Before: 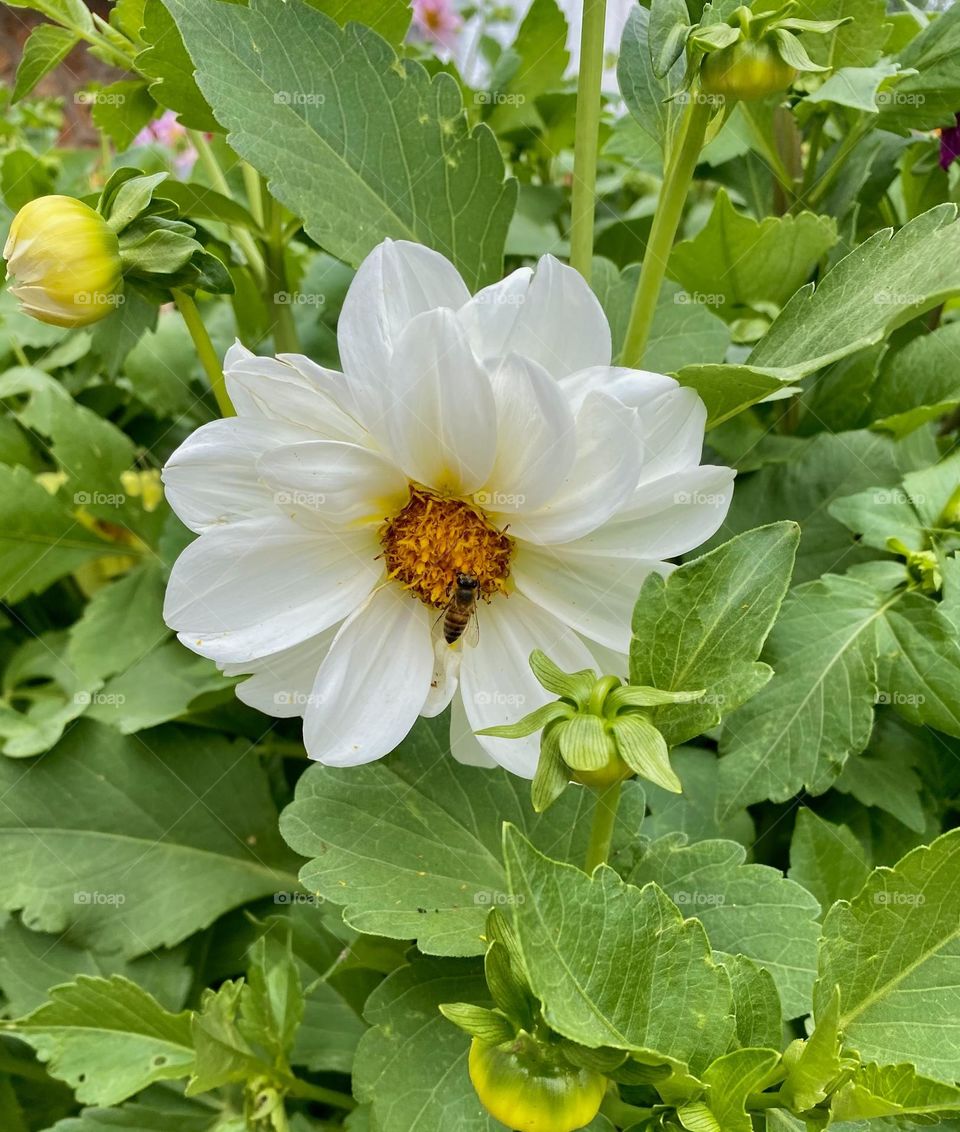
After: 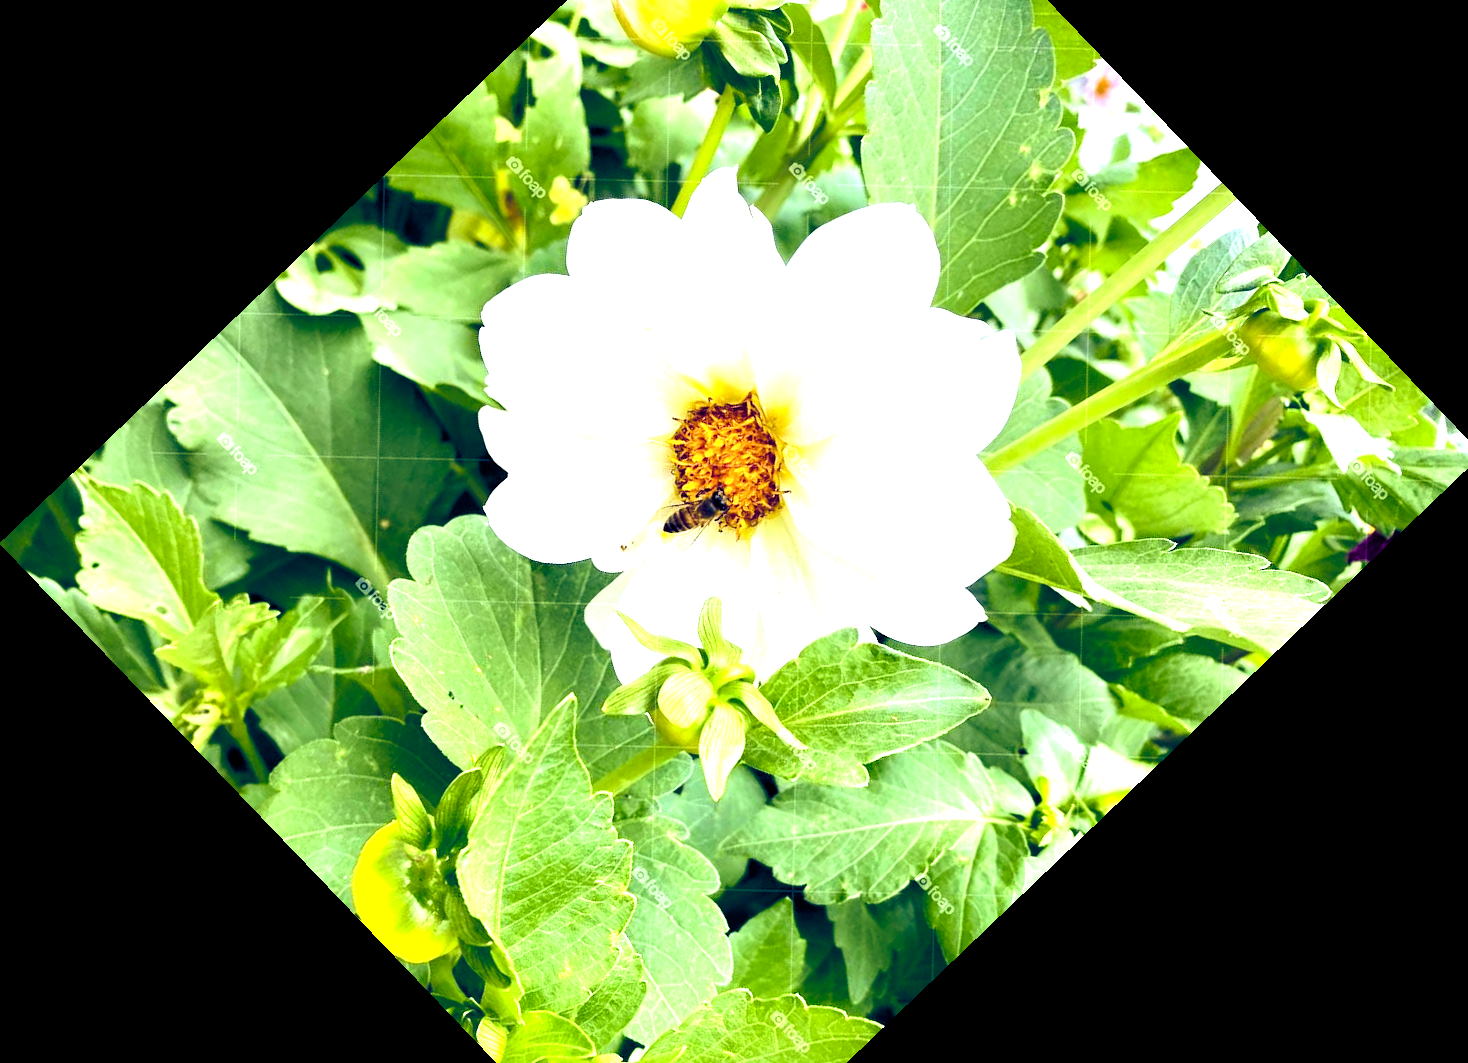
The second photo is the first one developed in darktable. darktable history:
color balance rgb: shadows lift › luminance -41.13%, shadows lift › chroma 14.13%, shadows lift › hue 260°, power › luminance -3.76%, power › chroma 0.56%, power › hue 40.37°, highlights gain › luminance 16.81%, highlights gain › chroma 2.94%, highlights gain › hue 260°, global offset › luminance -0.29%, global offset › chroma 0.31%, global offset › hue 260°, perceptual saturation grading › global saturation 20%, perceptual saturation grading › highlights -13.92%, perceptual saturation grading › shadows 50%
tone equalizer: -8 EV -0.001 EV, -7 EV 0.001 EV, -6 EV -0.002 EV, -5 EV -0.003 EV, -4 EV -0.062 EV, -3 EV -0.222 EV, -2 EV -0.267 EV, -1 EV 0.105 EV, +0 EV 0.303 EV
exposure: exposure 1.2 EV, compensate highlight preservation false
crop and rotate: angle -46.26°, top 16.234%, right 0.912%, bottom 11.704%
